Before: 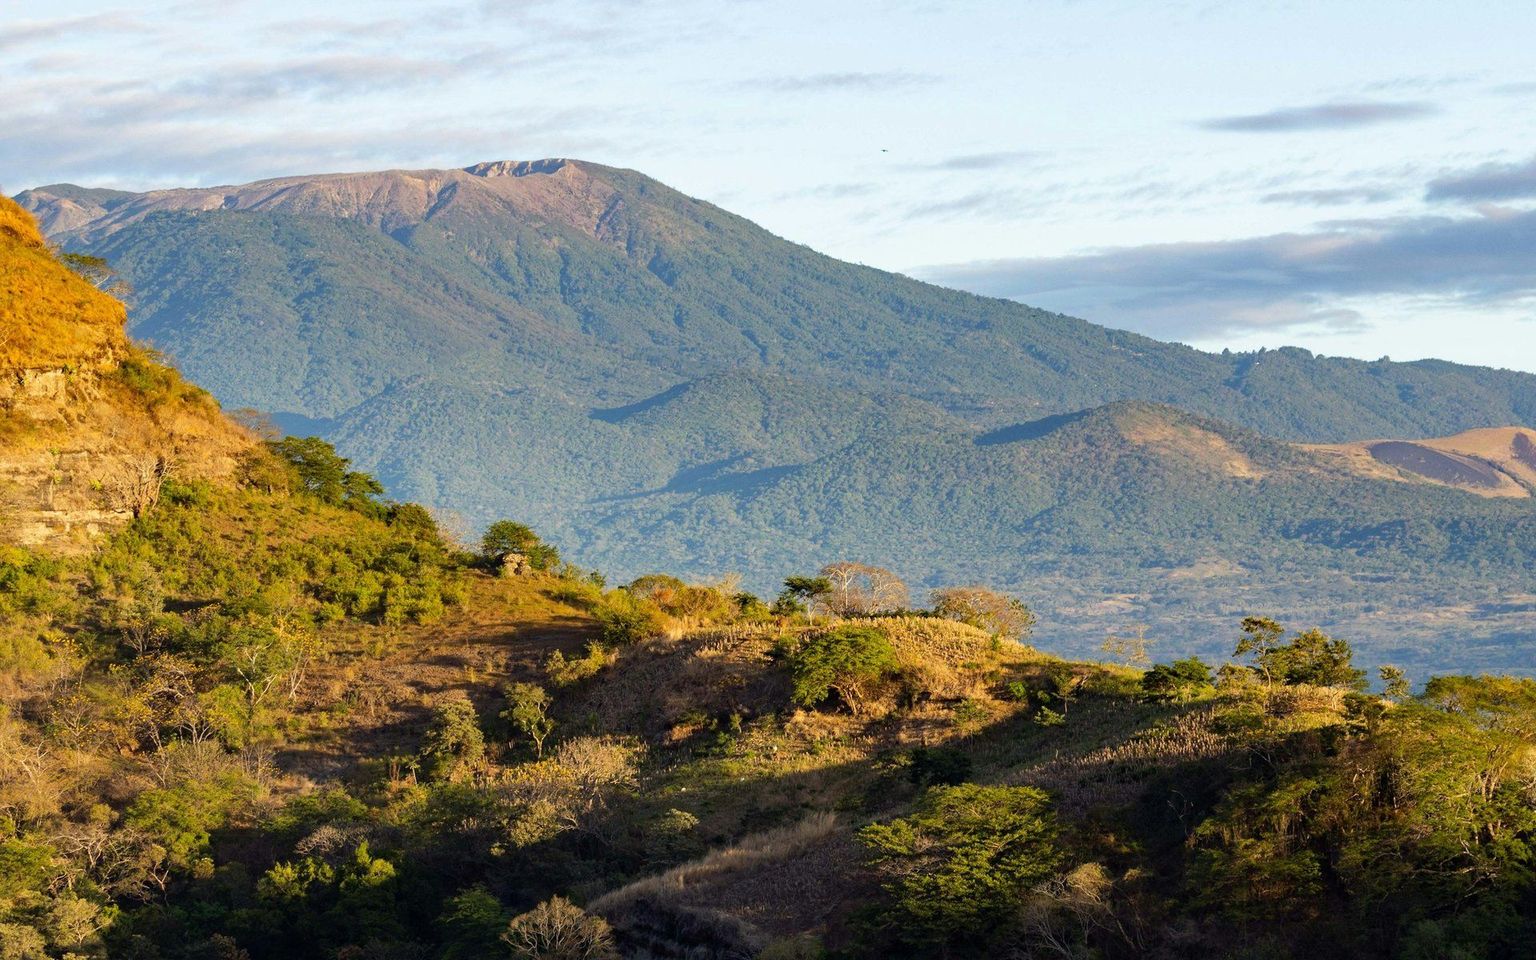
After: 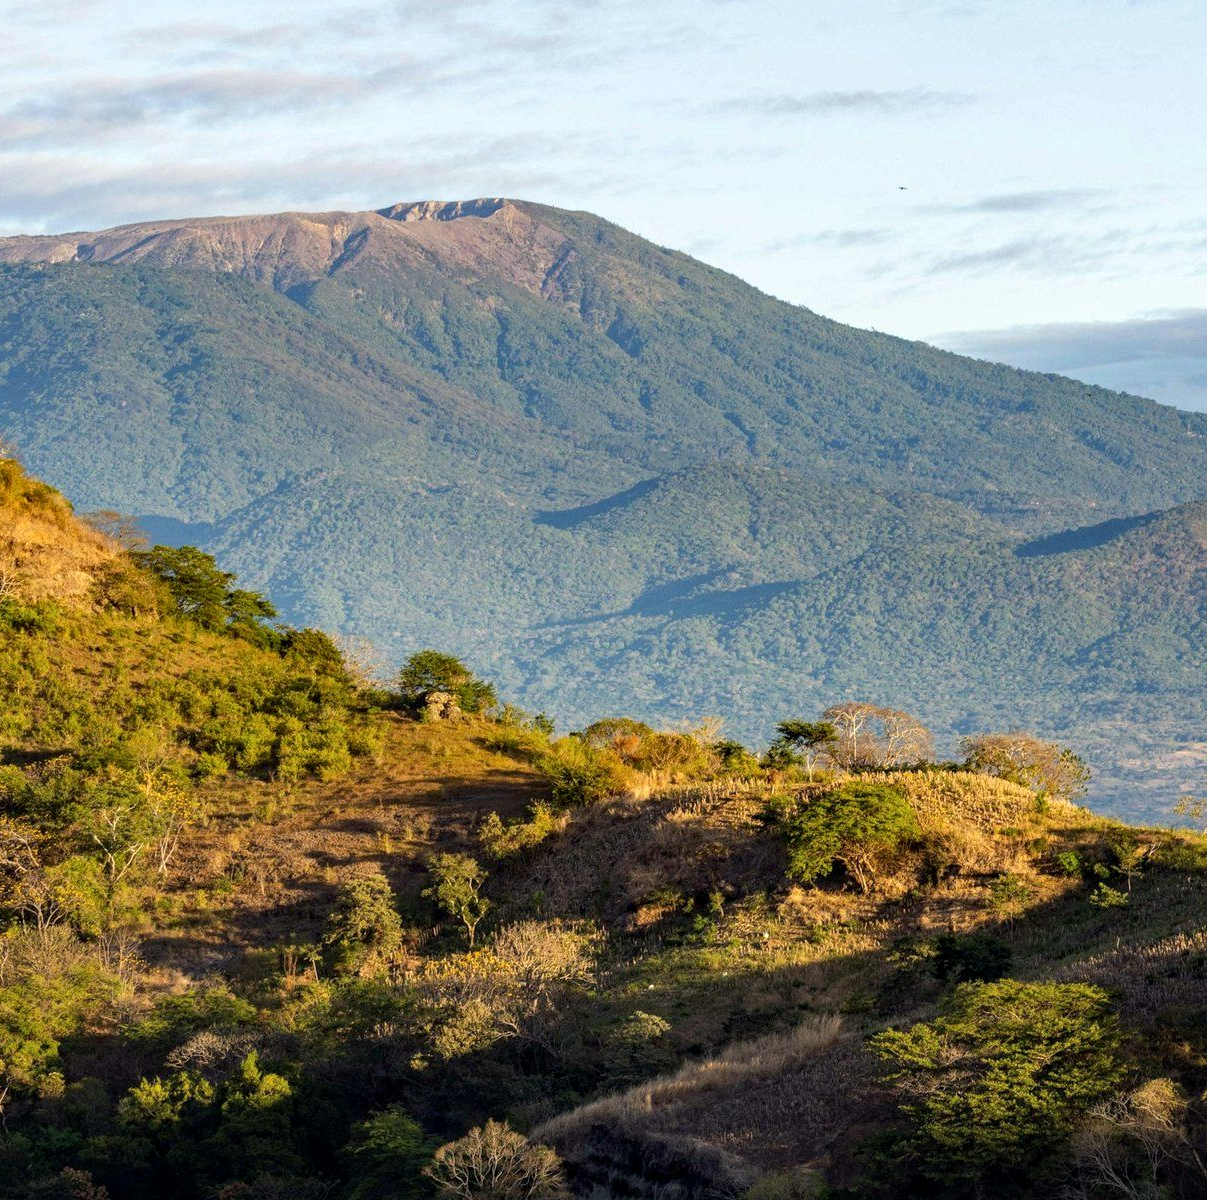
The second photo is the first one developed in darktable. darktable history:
crop: left 10.619%, right 26.464%
local contrast: on, module defaults
